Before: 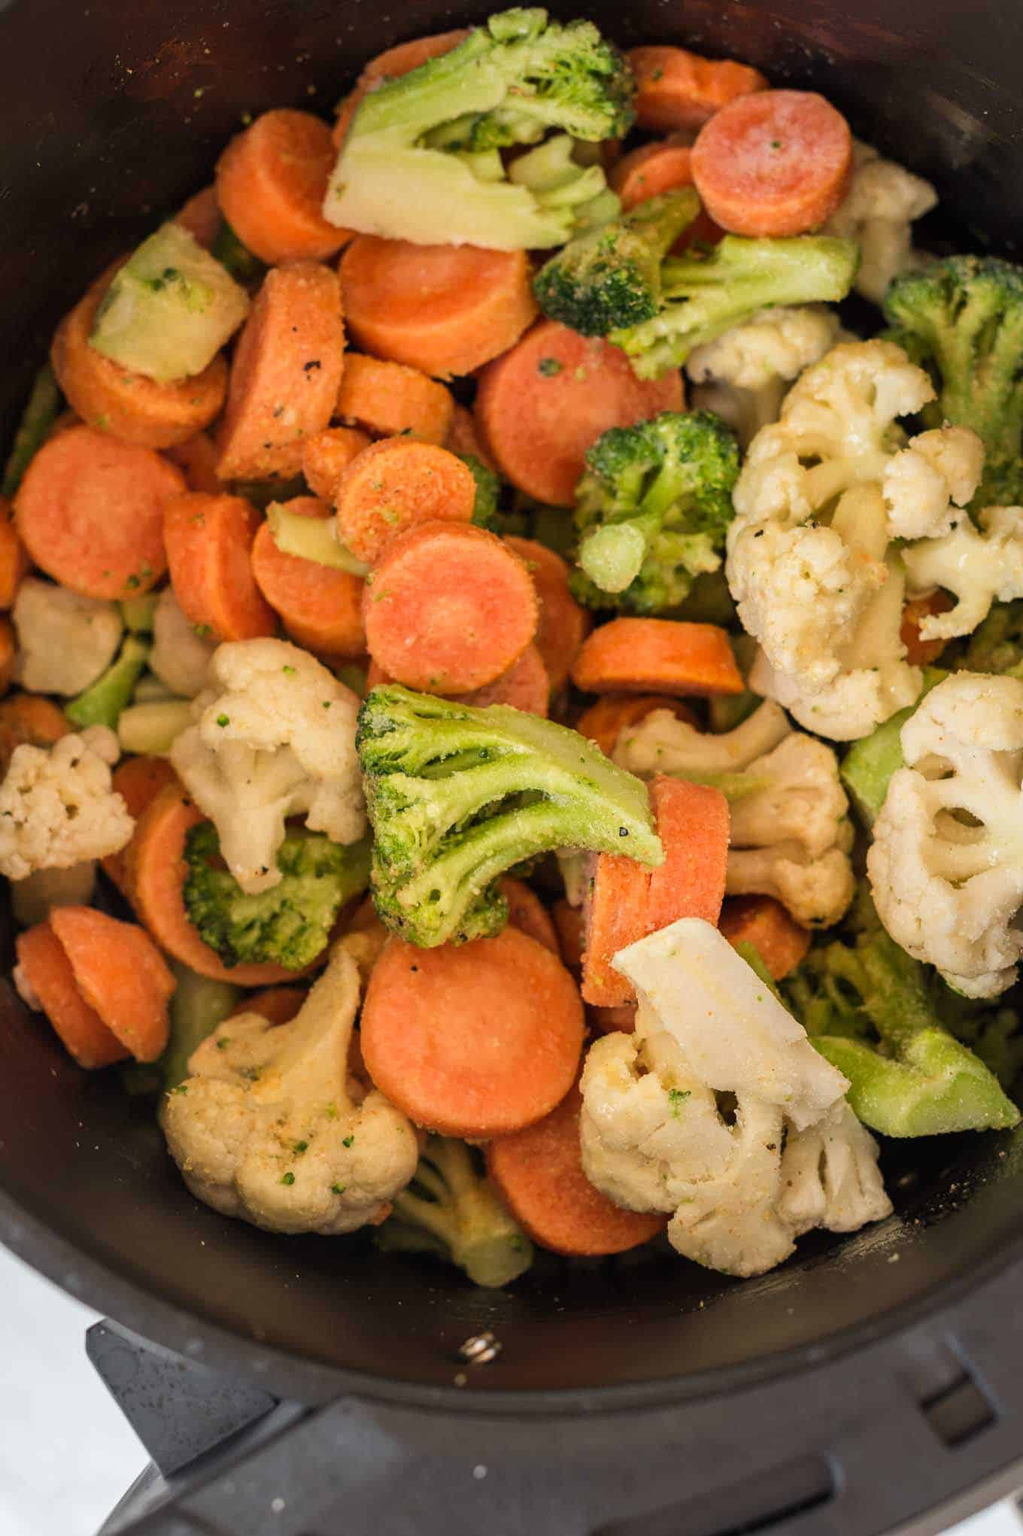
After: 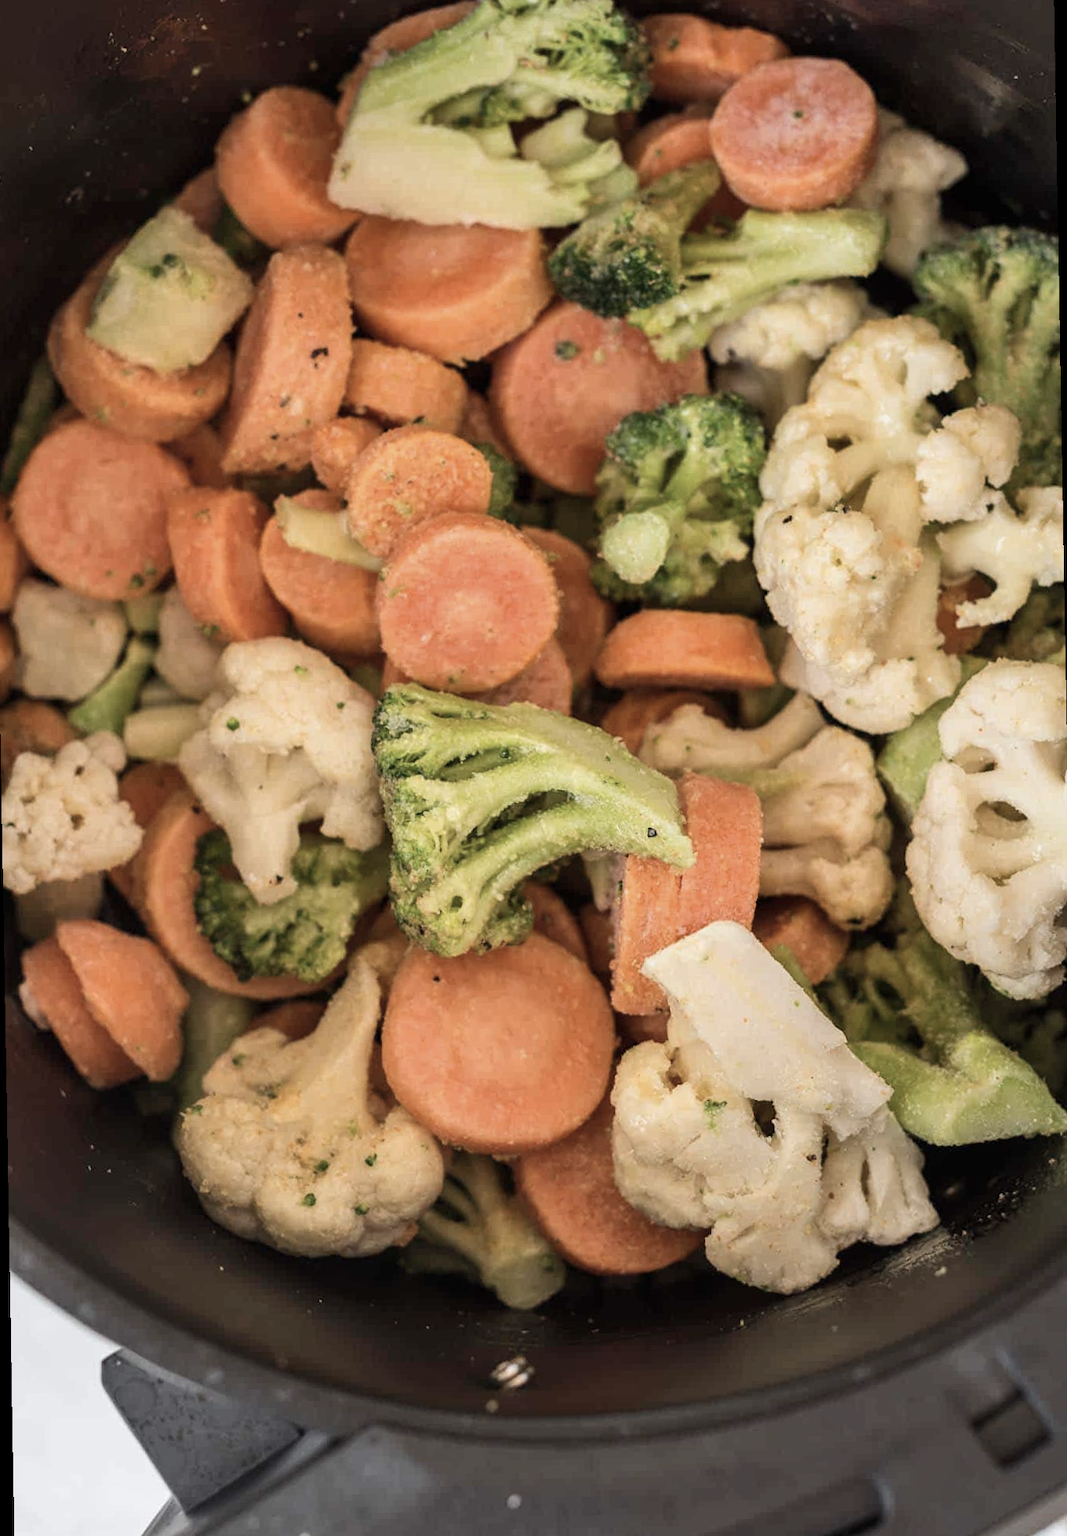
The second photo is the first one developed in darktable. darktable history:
contrast brightness saturation: contrast 0.1, saturation -0.36
rotate and perspective: rotation -1°, crop left 0.011, crop right 0.989, crop top 0.025, crop bottom 0.975
shadows and highlights: radius 125.46, shadows 30.51, highlights -30.51, low approximation 0.01, soften with gaussian
